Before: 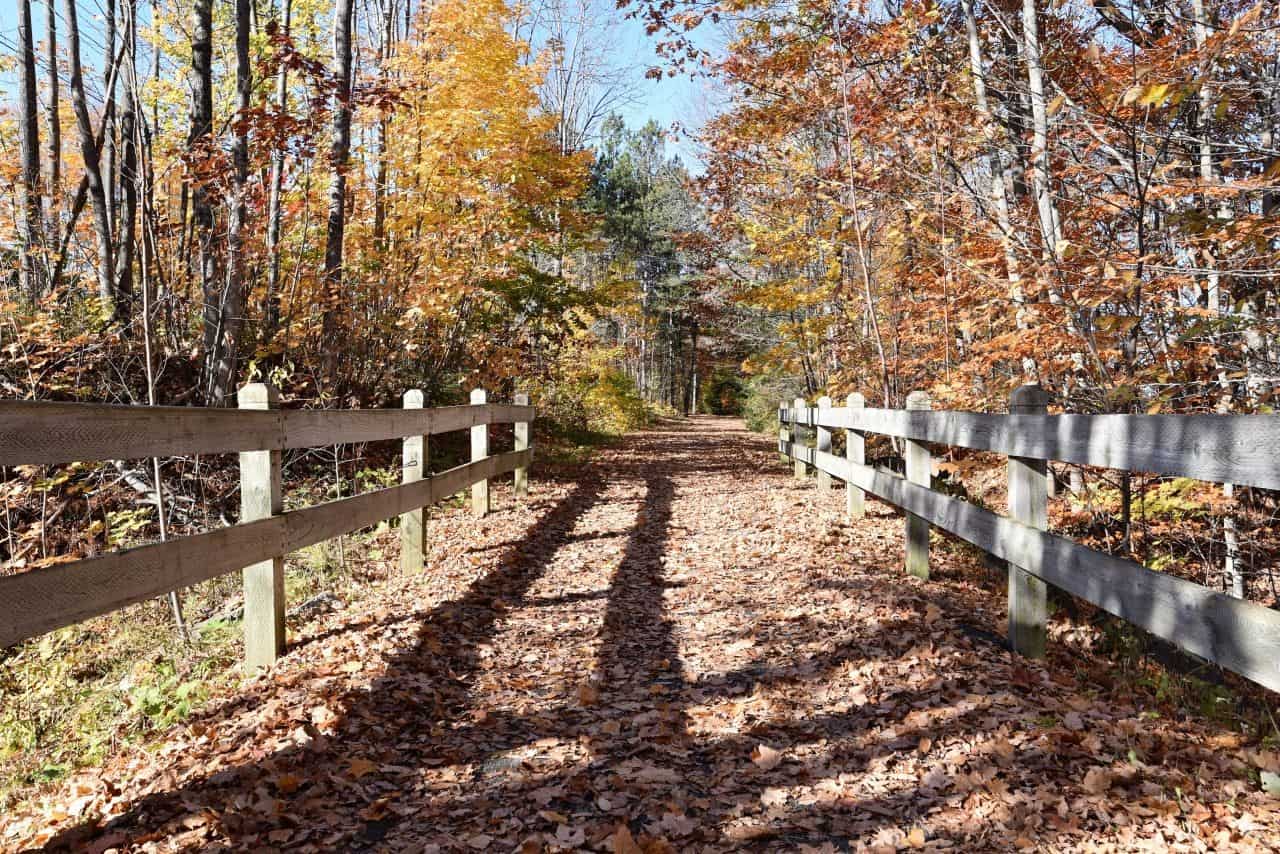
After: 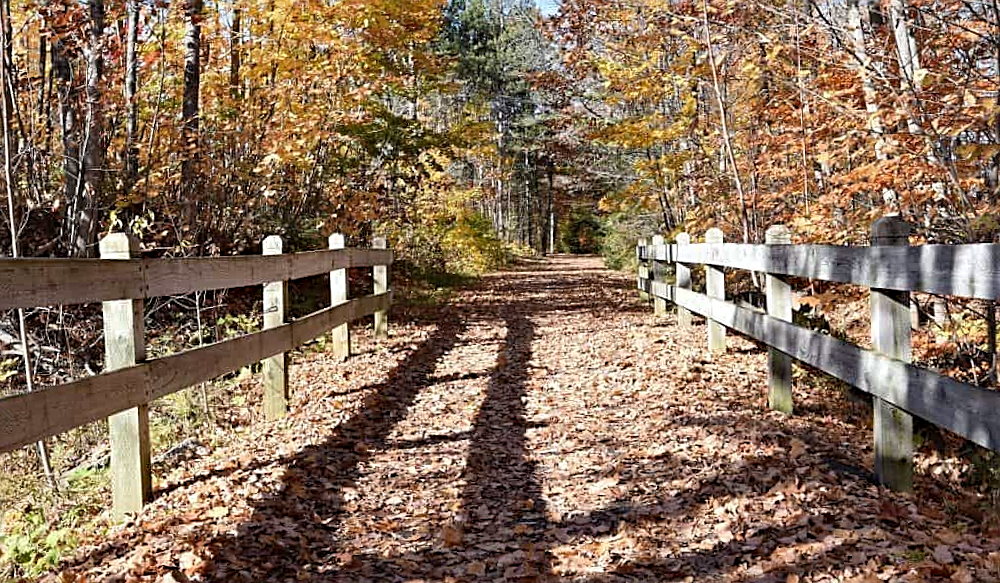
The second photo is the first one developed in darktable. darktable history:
rotate and perspective: rotation -1.32°, lens shift (horizontal) -0.031, crop left 0.015, crop right 0.985, crop top 0.047, crop bottom 0.982
levels: levels [0, 0.499, 1]
crop: left 9.712%, top 16.928%, right 10.845%, bottom 12.332%
sharpen: on, module defaults
haze removal: strength 0.29, distance 0.25, compatibility mode true, adaptive false
